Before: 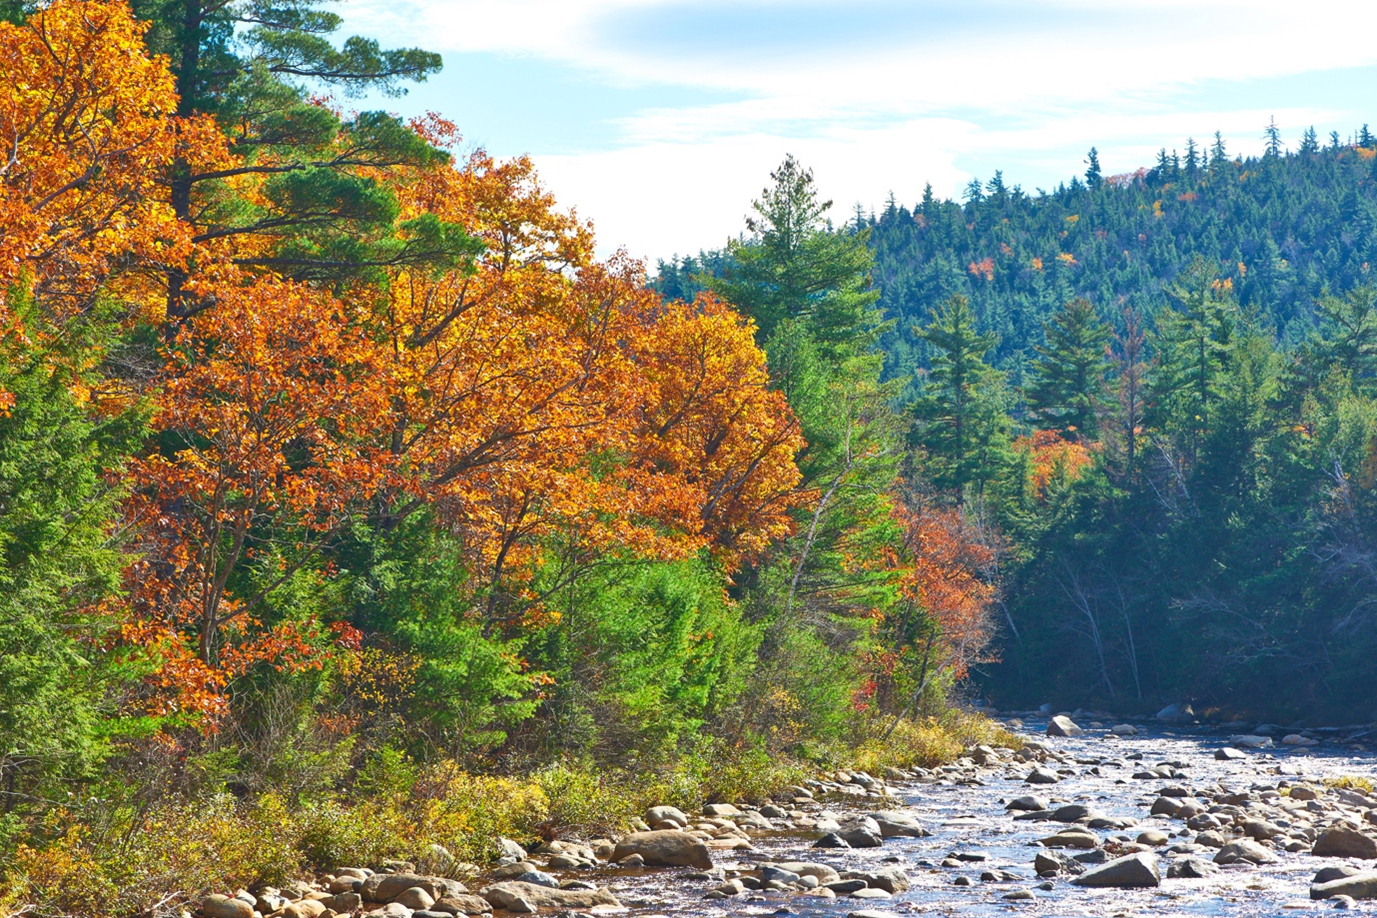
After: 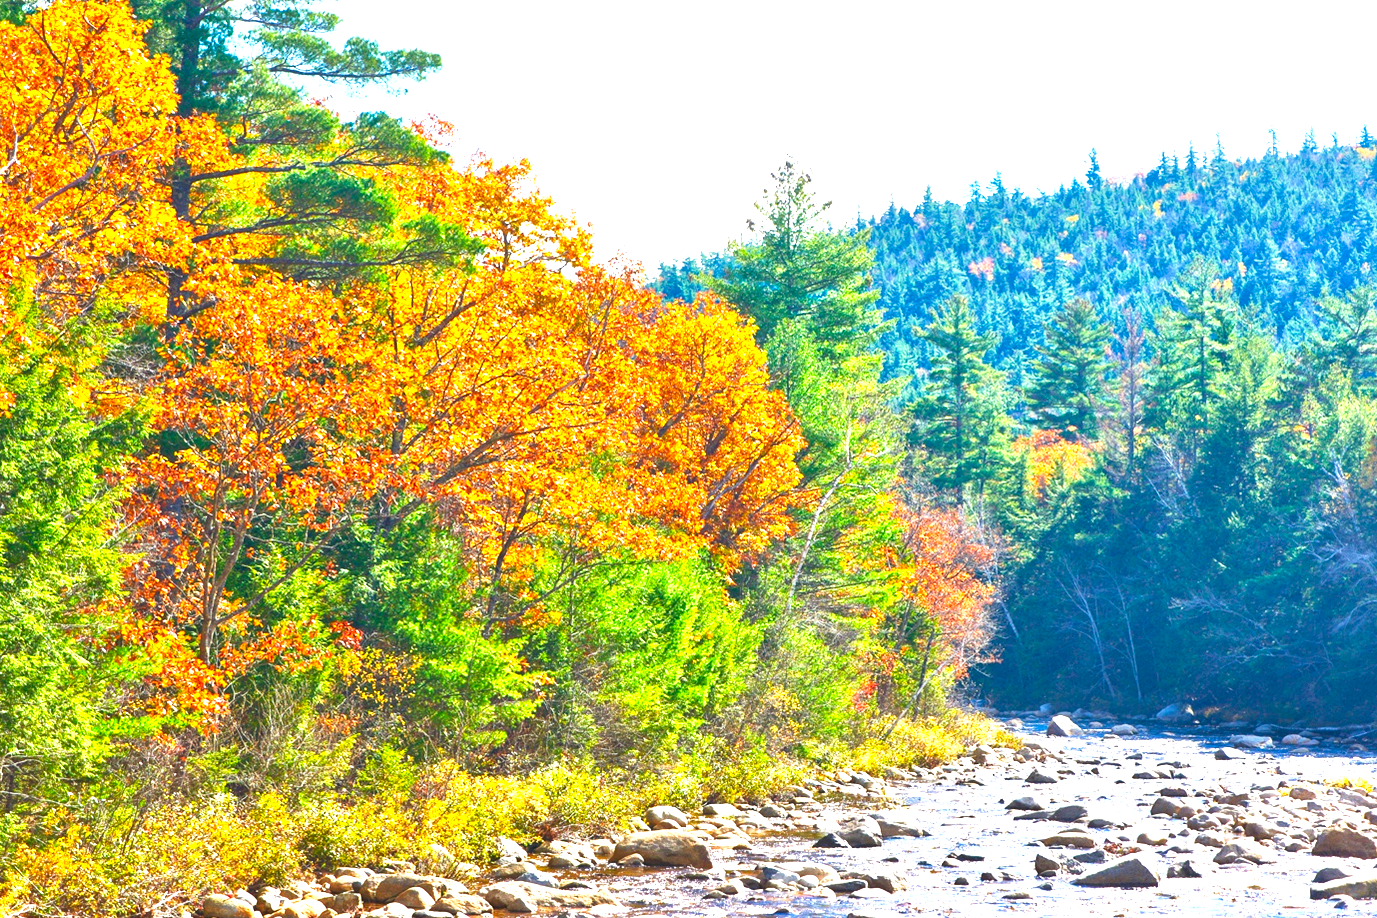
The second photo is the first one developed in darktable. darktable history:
exposure: black level correction 0.001, exposure 1.129 EV, compensate exposure bias true, compensate highlight preservation false
color balance: contrast 6.48%, output saturation 113.3%
local contrast: highlights 100%, shadows 100%, detail 120%, midtone range 0.2
tone curve: curves: ch0 [(0, 0) (0.003, 0.019) (0.011, 0.022) (0.025, 0.03) (0.044, 0.049) (0.069, 0.08) (0.1, 0.111) (0.136, 0.144) (0.177, 0.189) (0.224, 0.23) (0.277, 0.285) (0.335, 0.356) (0.399, 0.428) (0.468, 0.511) (0.543, 0.597) (0.623, 0.682) (0.709, 0.773) (0.801, 0.865) (0.898, 0.945) (1, 1)], preserve colors none
